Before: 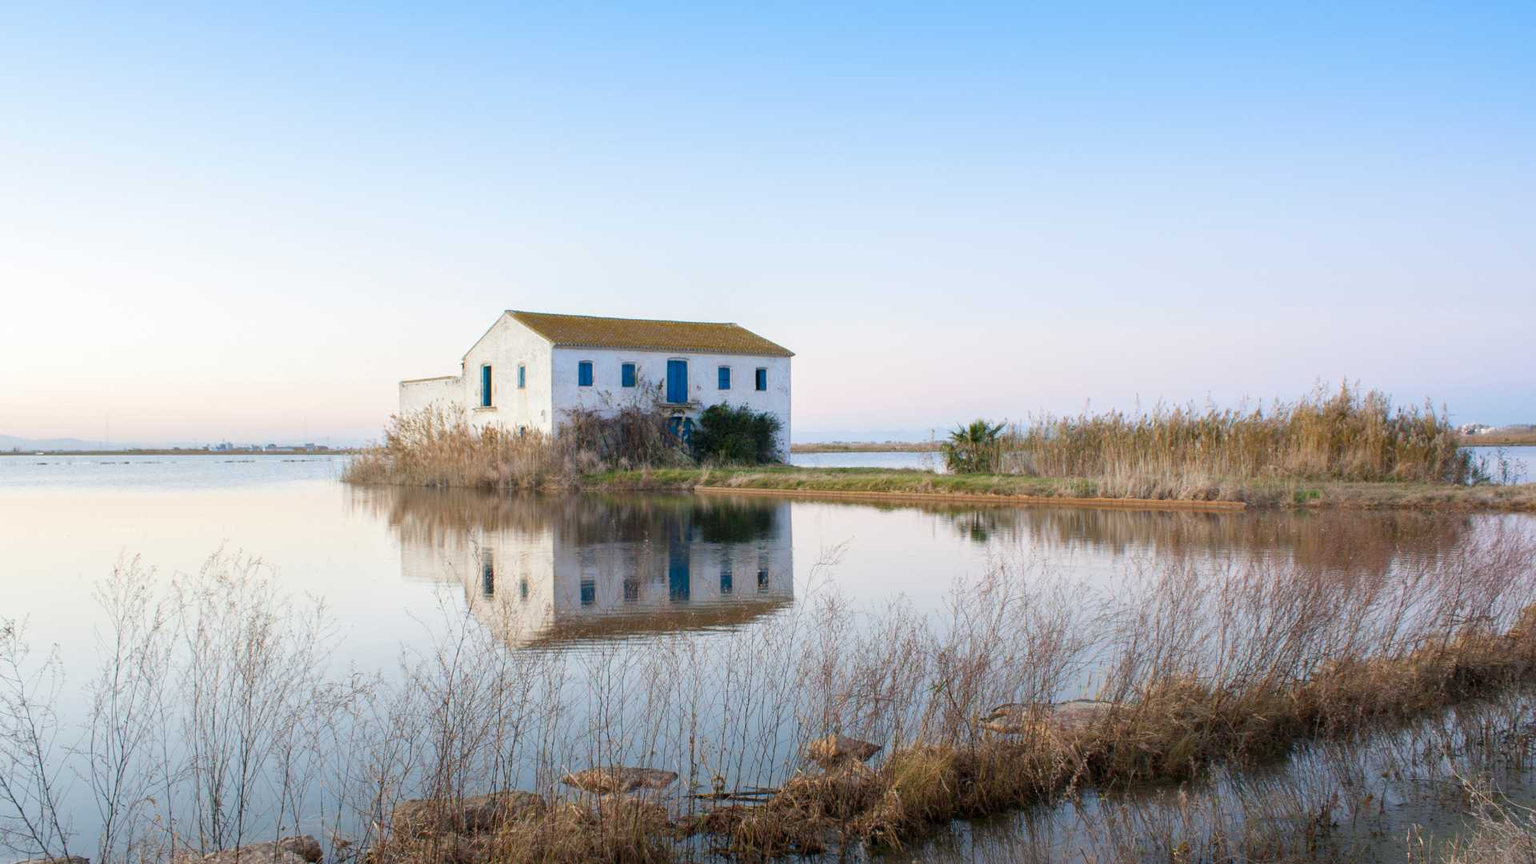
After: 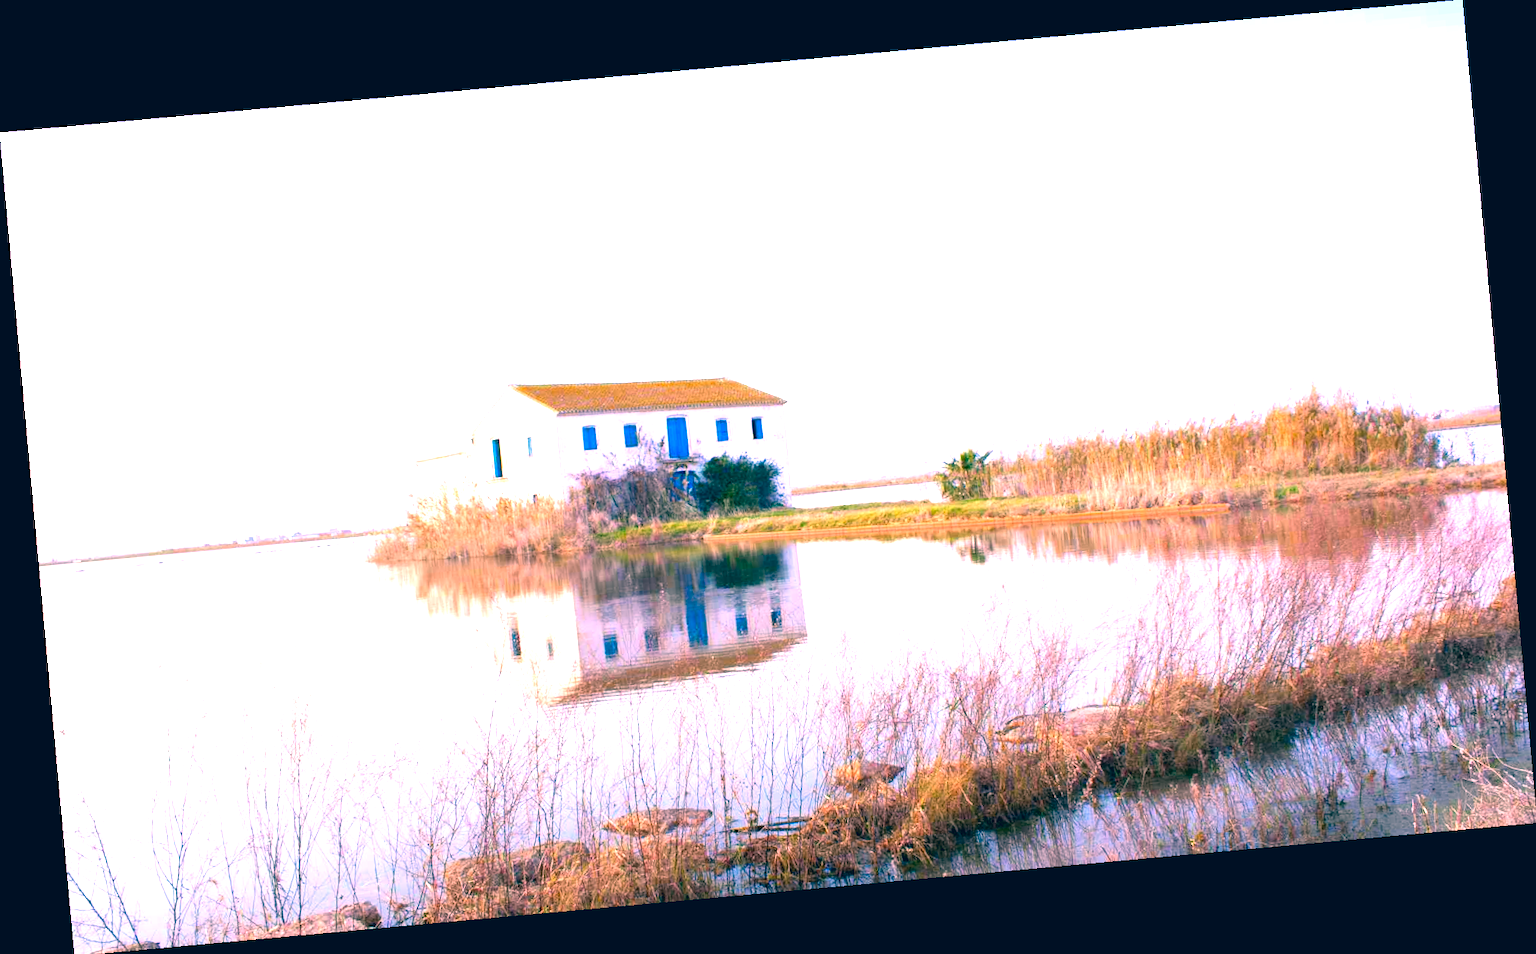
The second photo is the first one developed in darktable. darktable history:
color correction: highlights a* 17.03, highlights b* 0.205, shadows a* -15.38, shadows b* -14.56, saturation 1.5
rotate and perspective: rotation -5.2°, automatic cropping off
exposure: black level correction 0, exposure 1.55 EV, compensate exposure bias true, compensate highlight preservation false
